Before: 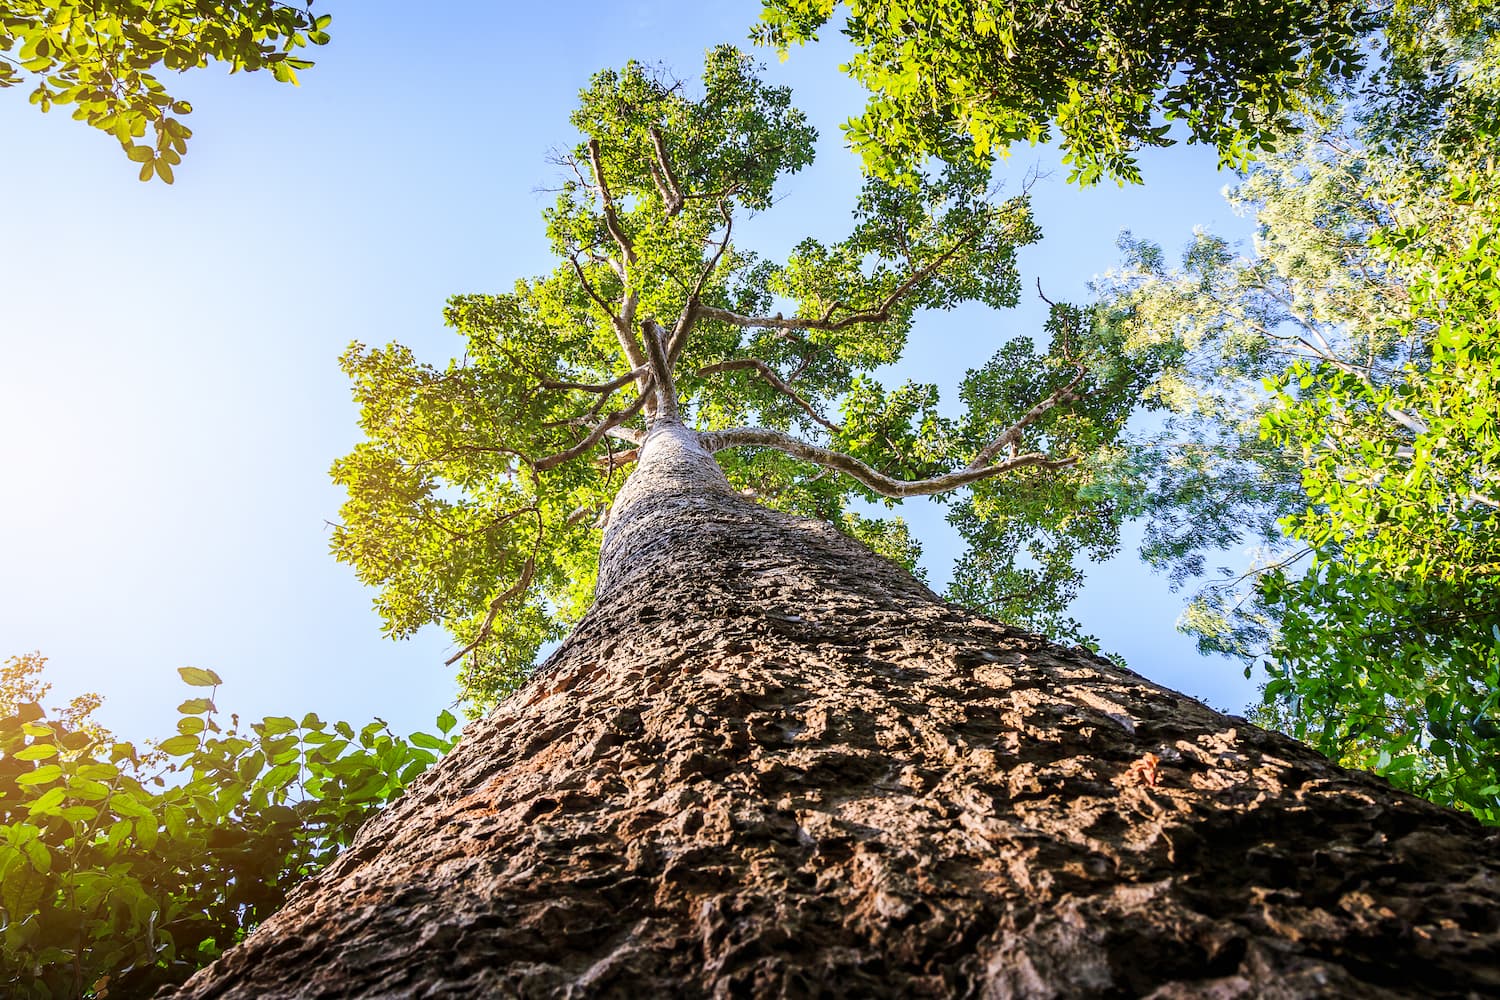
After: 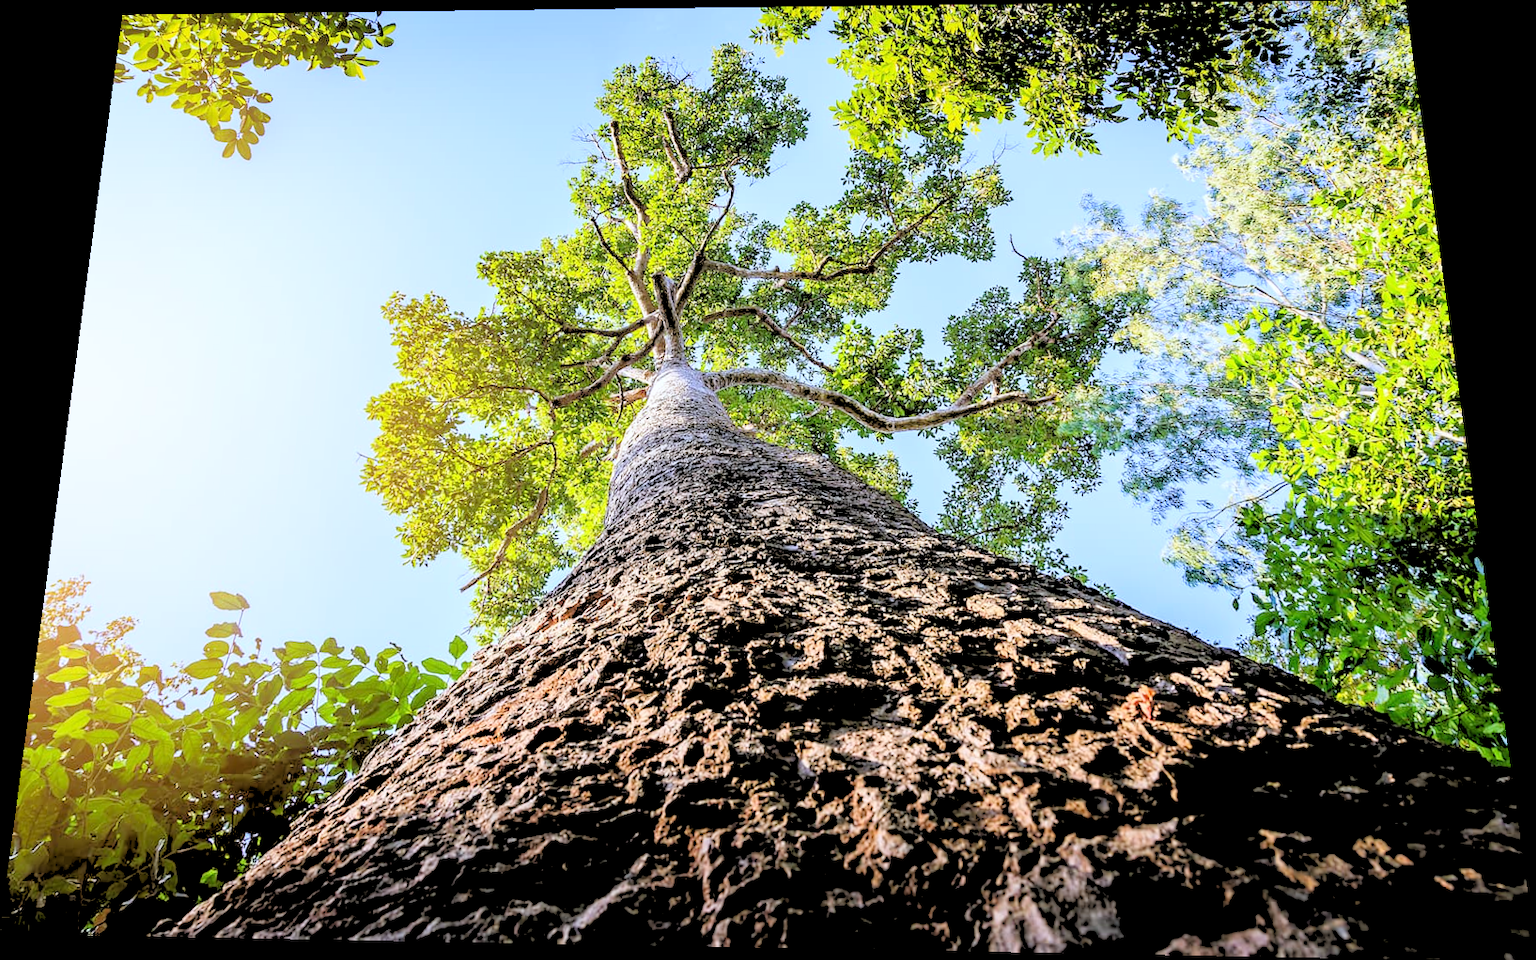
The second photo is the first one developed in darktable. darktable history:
white balance: red 0.967, blue 1.049
rotate and perspective: rotation 0.128°, lens shift (vertical) -0.181, lens shift (horizontal) -0.044, shear 0.001, automatic cropping off
tone equalizer: on, module defaults
rgb levels: levels [[0.027, 0.429, 0.996], [0, 0.5, 1], [0, 0.5, 1]]
